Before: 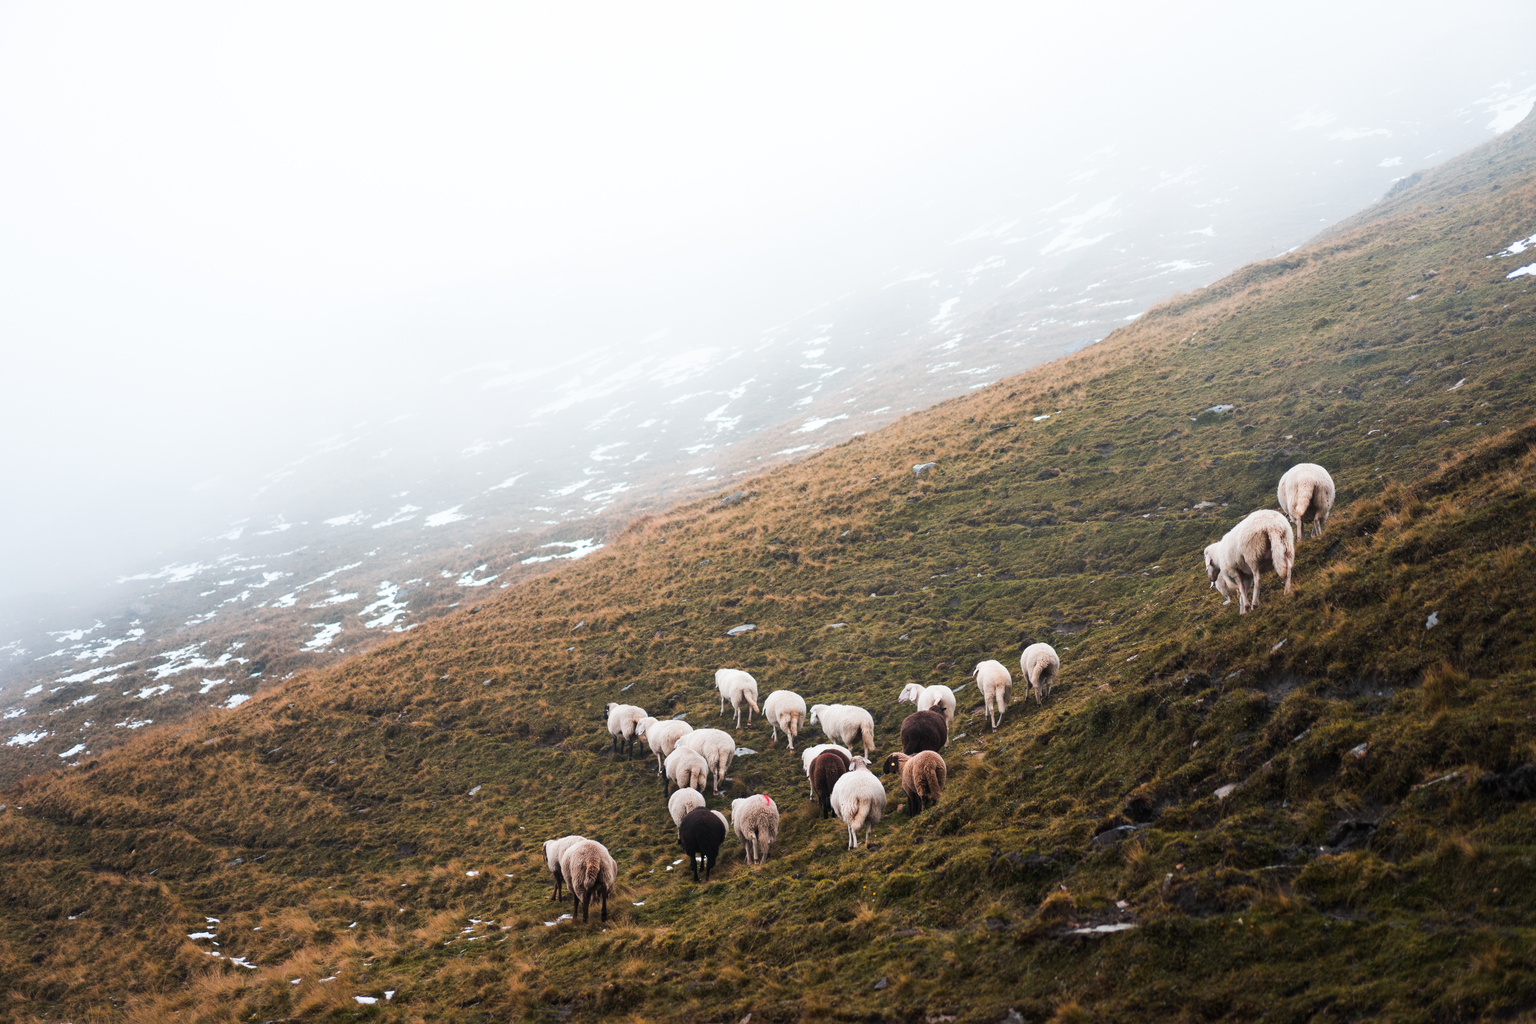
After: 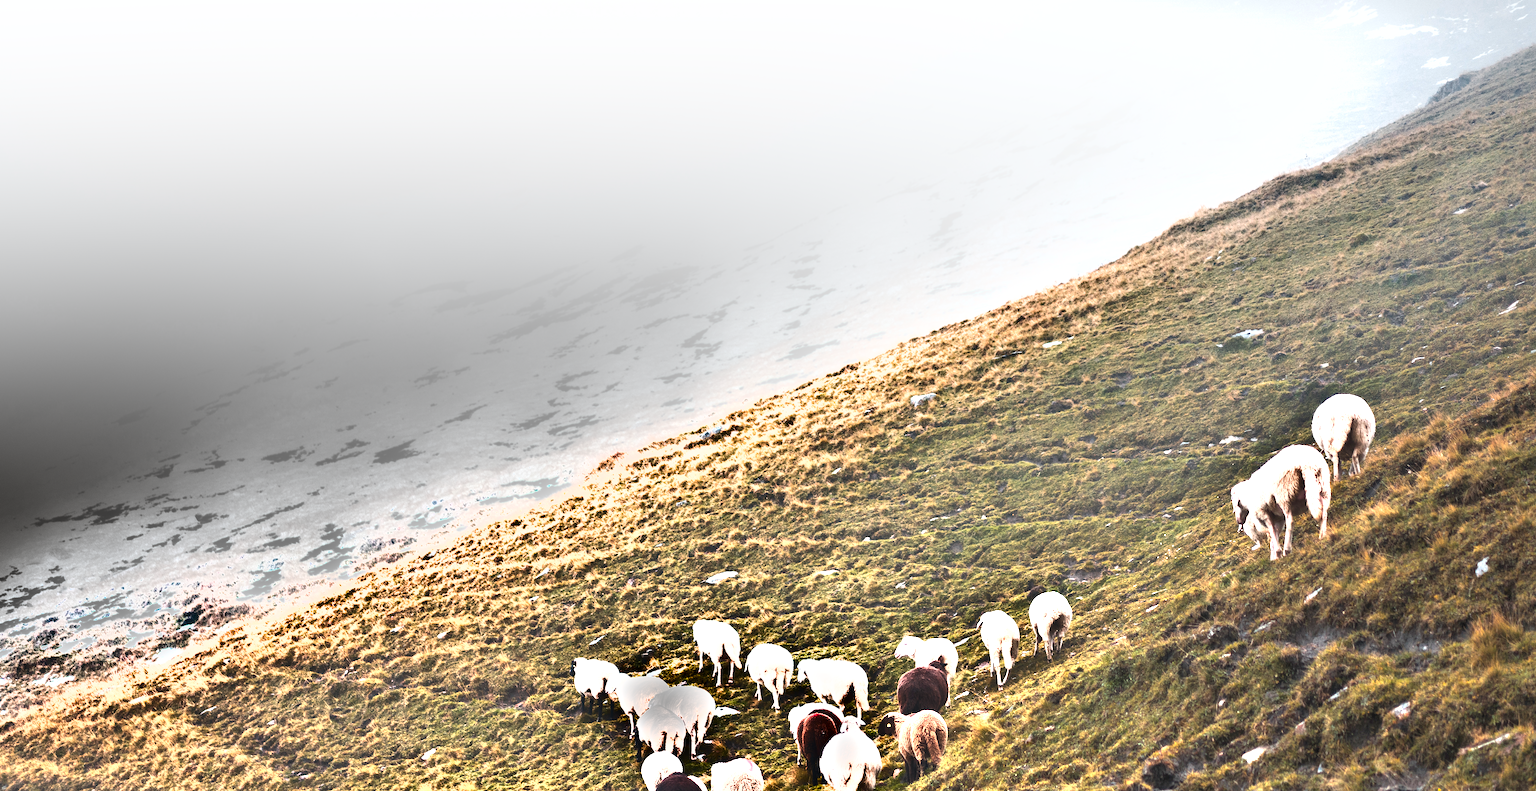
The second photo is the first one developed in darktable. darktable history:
crop: left 5.596%, top 10.314%, right 3.534%, bottom 19.395%
shadows and highlights: radius 100.41, shadows 50.55, highlights -64.36, highlights color adjustment 49.82%, soften with gaussian
graduated density: density -3.9 EV
